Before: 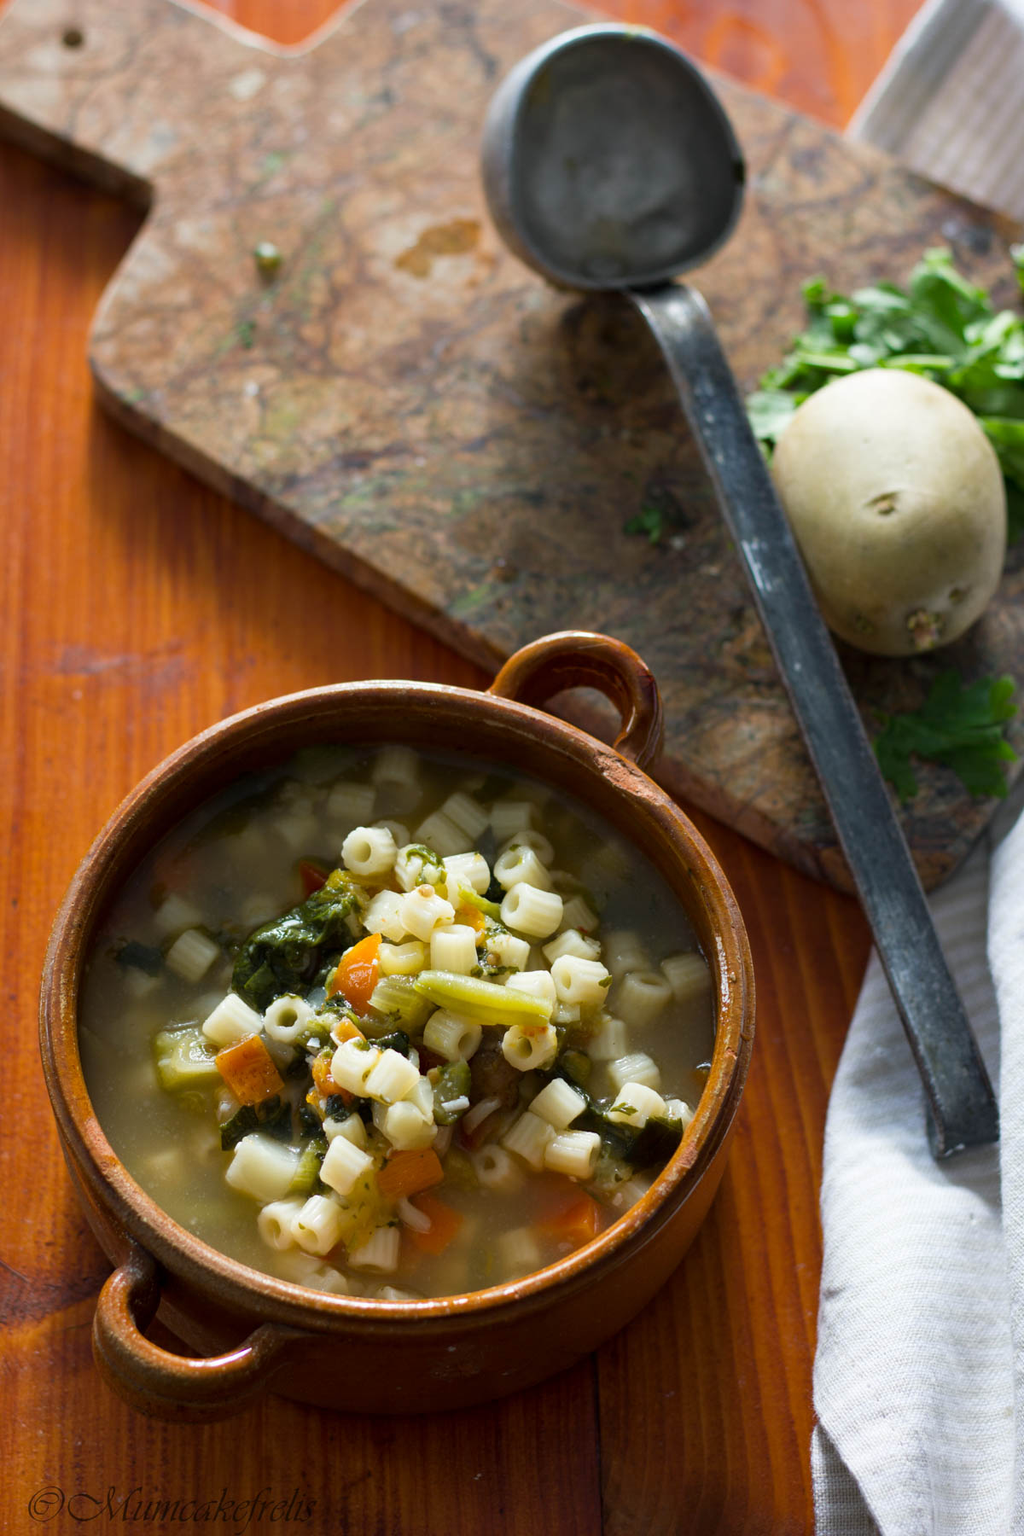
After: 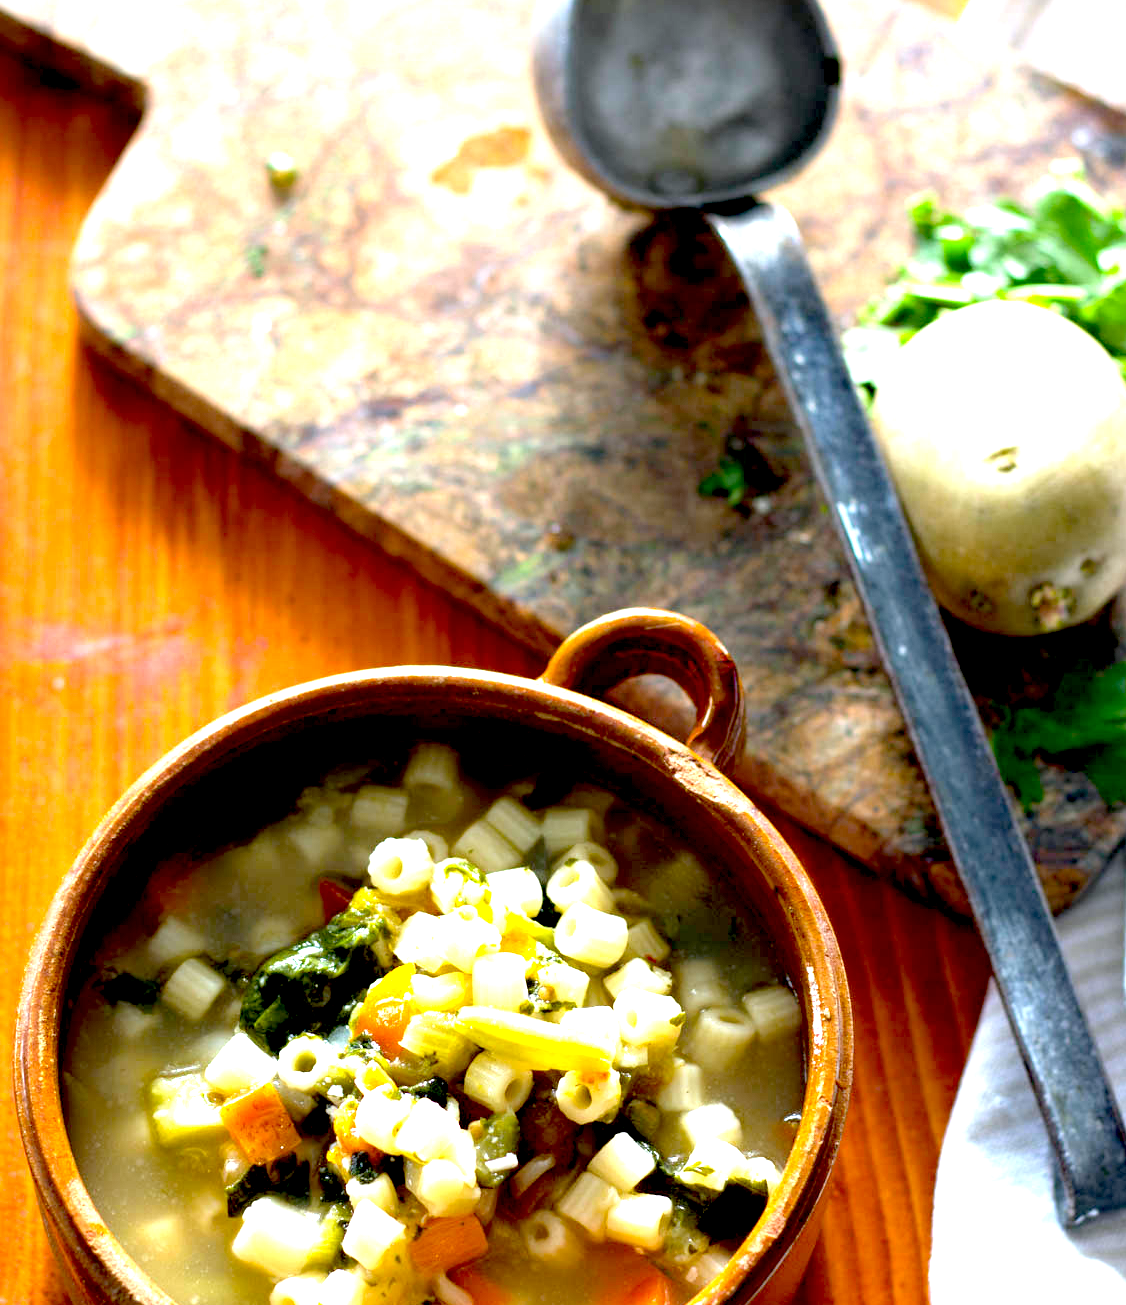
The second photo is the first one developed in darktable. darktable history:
white balance: red 0.976, blue 1.04
crop: left 2.737%, top 7.287%, right 3.421%, bottom 20.179%
vignetting: fall-off start 116.67%, fall-off radius 59.26%, brightness -0.31, saturation -0.056
exposure: black level correction 0.016, exposure 1.774 EV, compensate highlight preservation false
